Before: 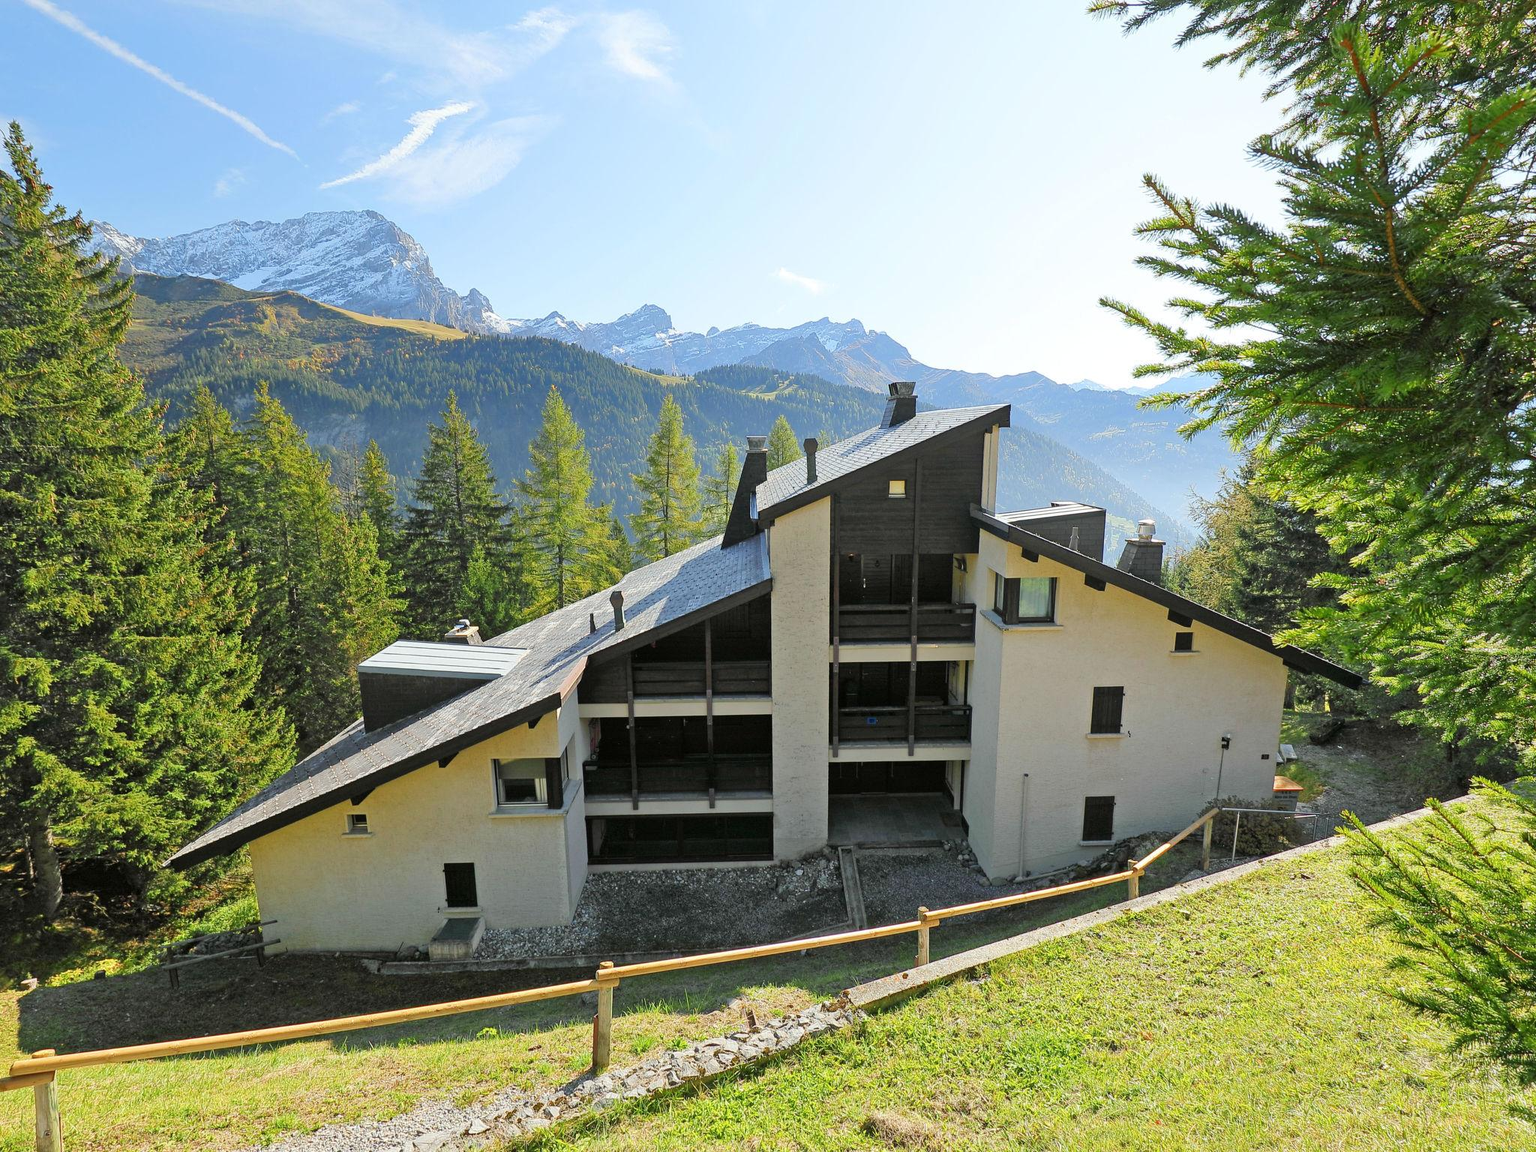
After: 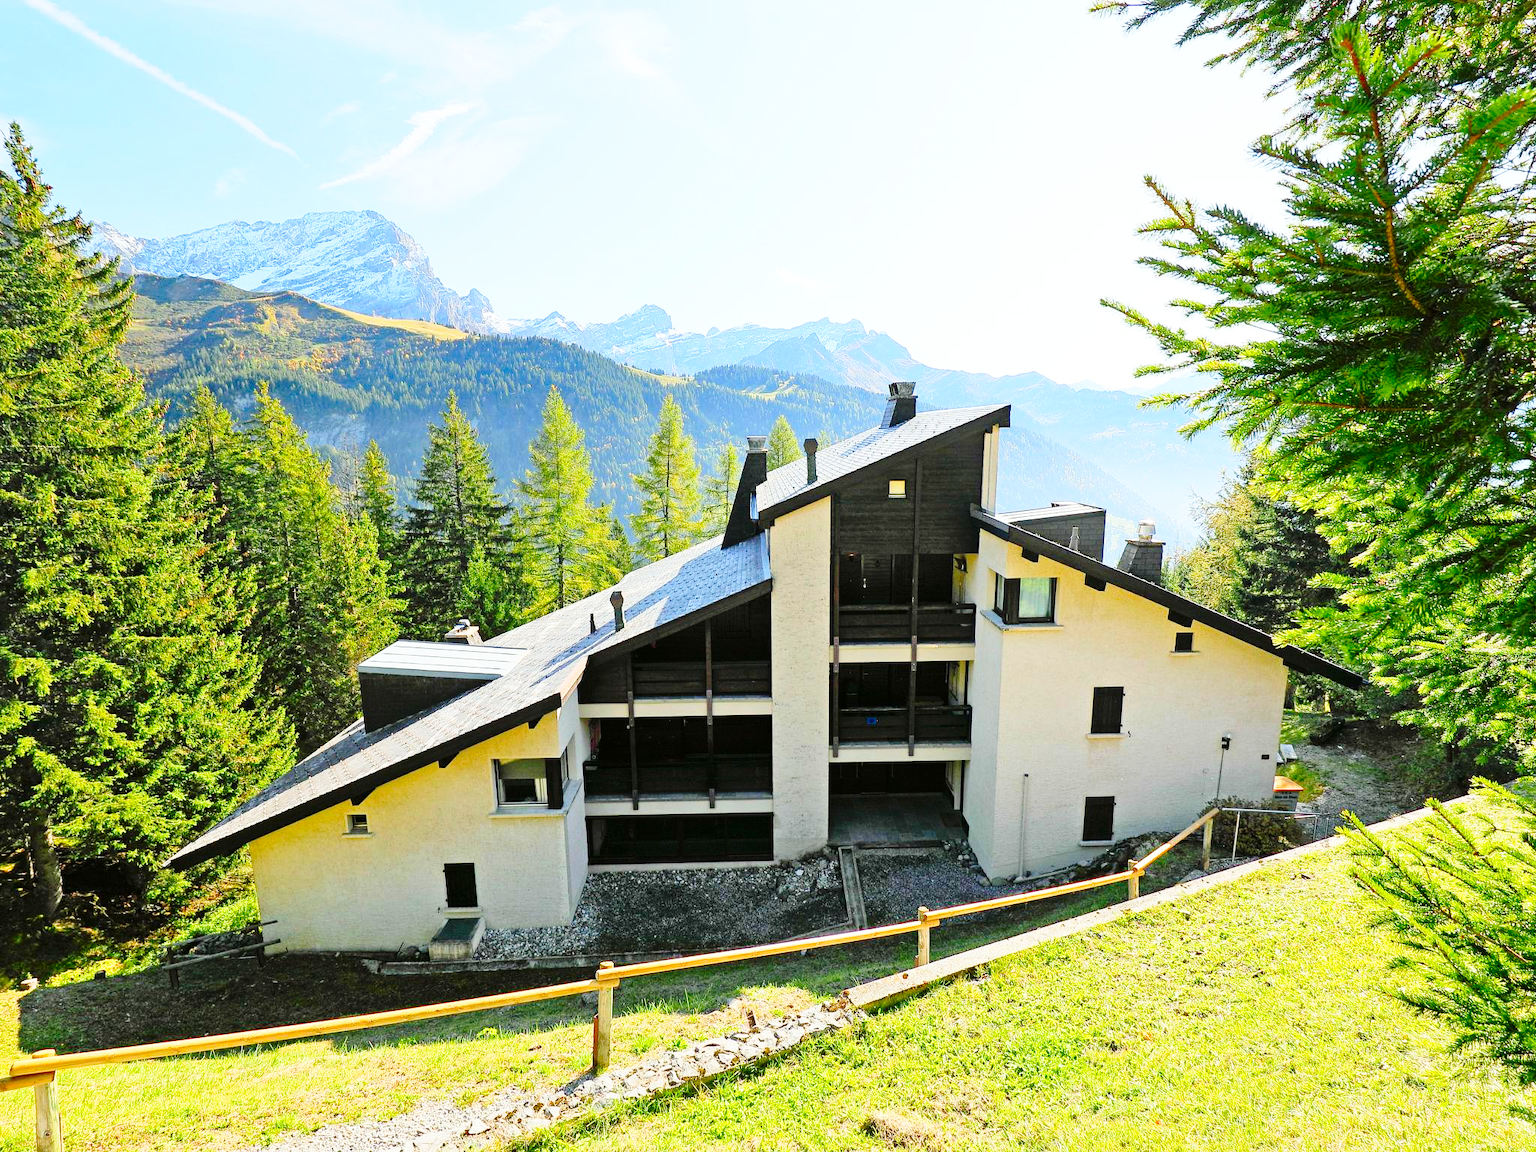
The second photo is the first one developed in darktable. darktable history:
base curve: curves: ch0 [(0, 0) (0.028, 0.03) (0.121, 0.232) (0.46, 0.748) (0.859, 0.968) (1, 1)], preserve colors none
contrast brightness saturation: contrast 0.16, saturation 0.32
